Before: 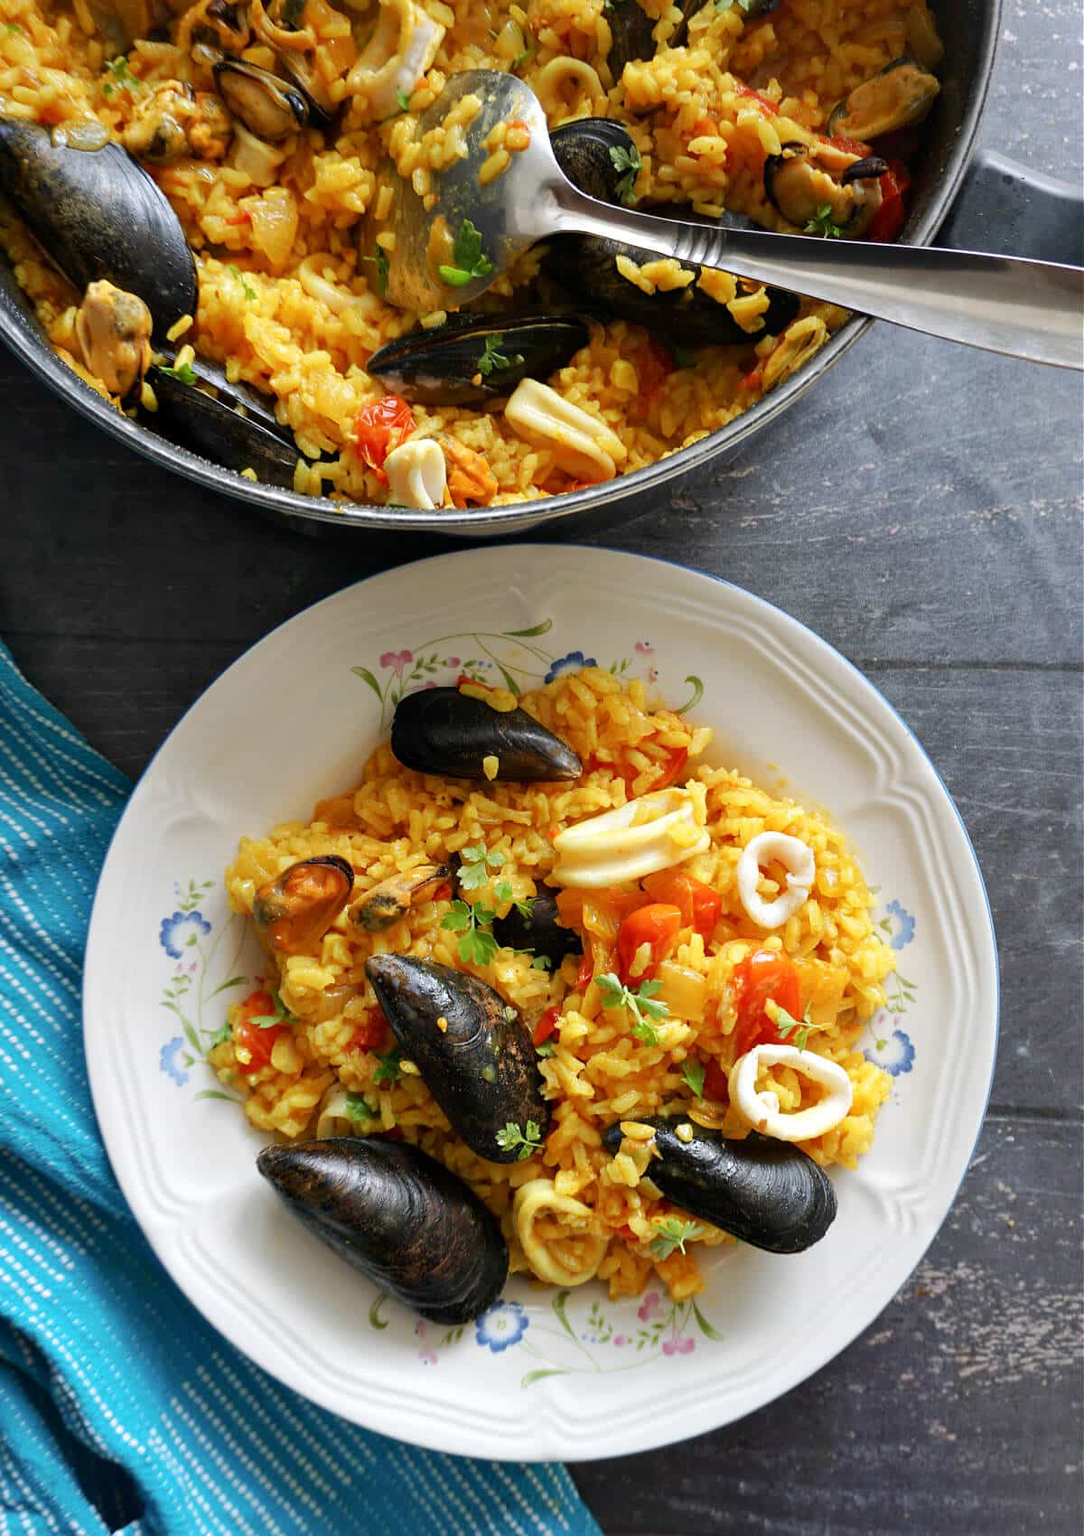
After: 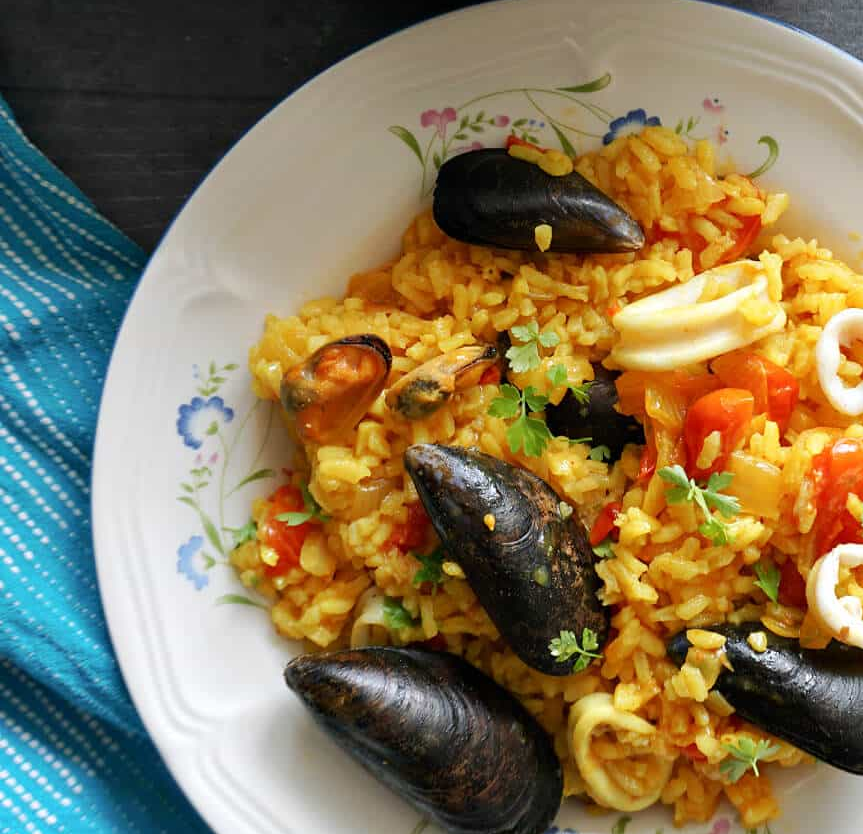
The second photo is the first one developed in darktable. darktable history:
crop: top 36.032%, right 28.007%, bottom 14.904%
